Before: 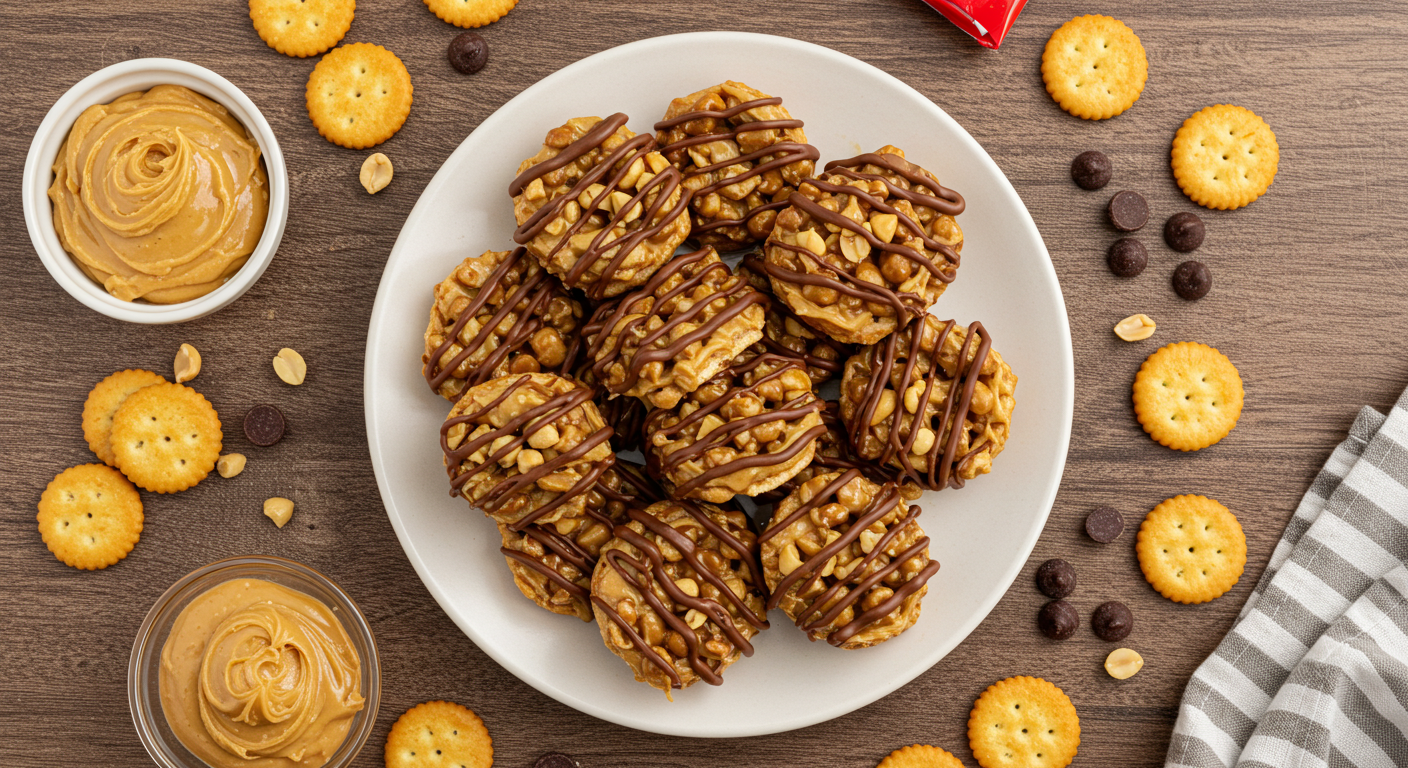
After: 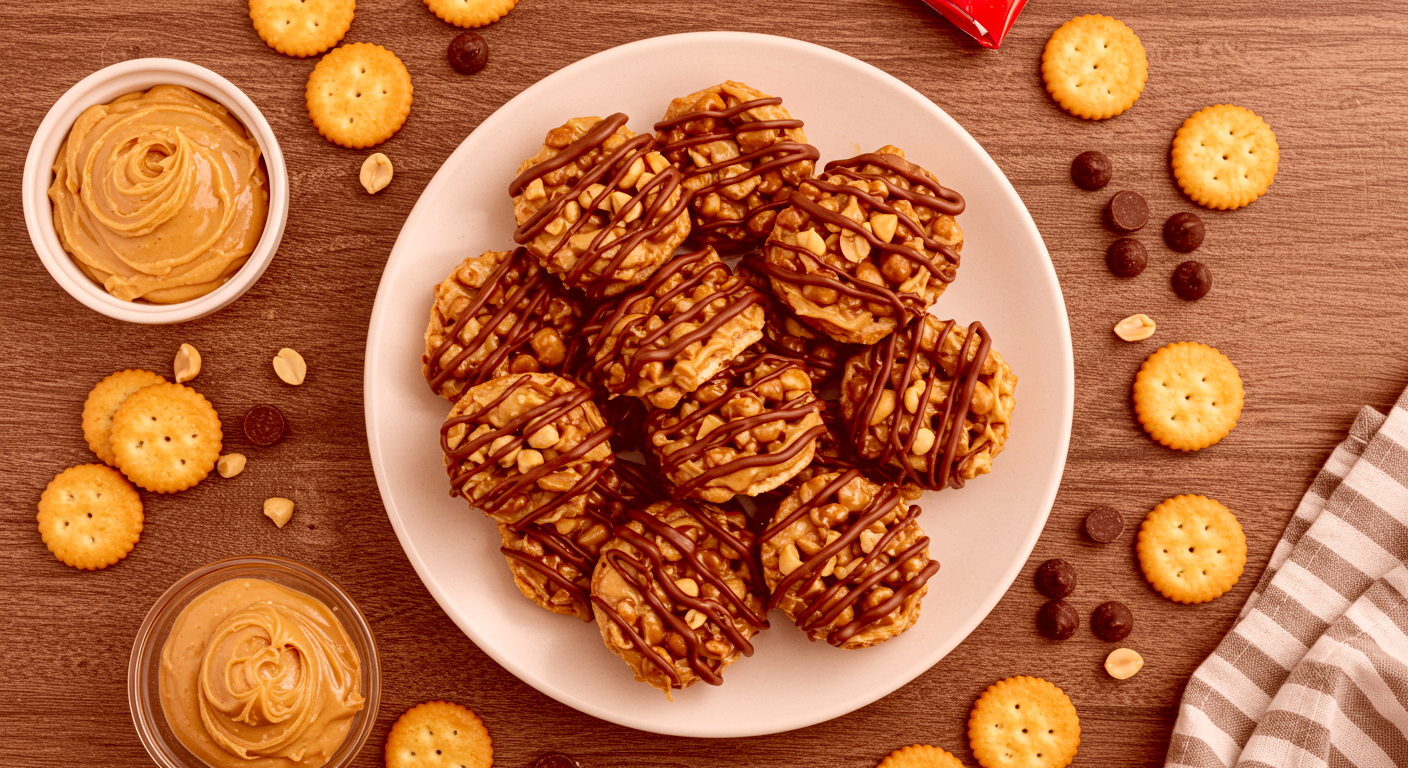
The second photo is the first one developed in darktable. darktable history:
color correction: highlights a* 9.3, highlights b* 9.08, shadows a* 39.34, shadows b* 39.78, saturation 0.813
